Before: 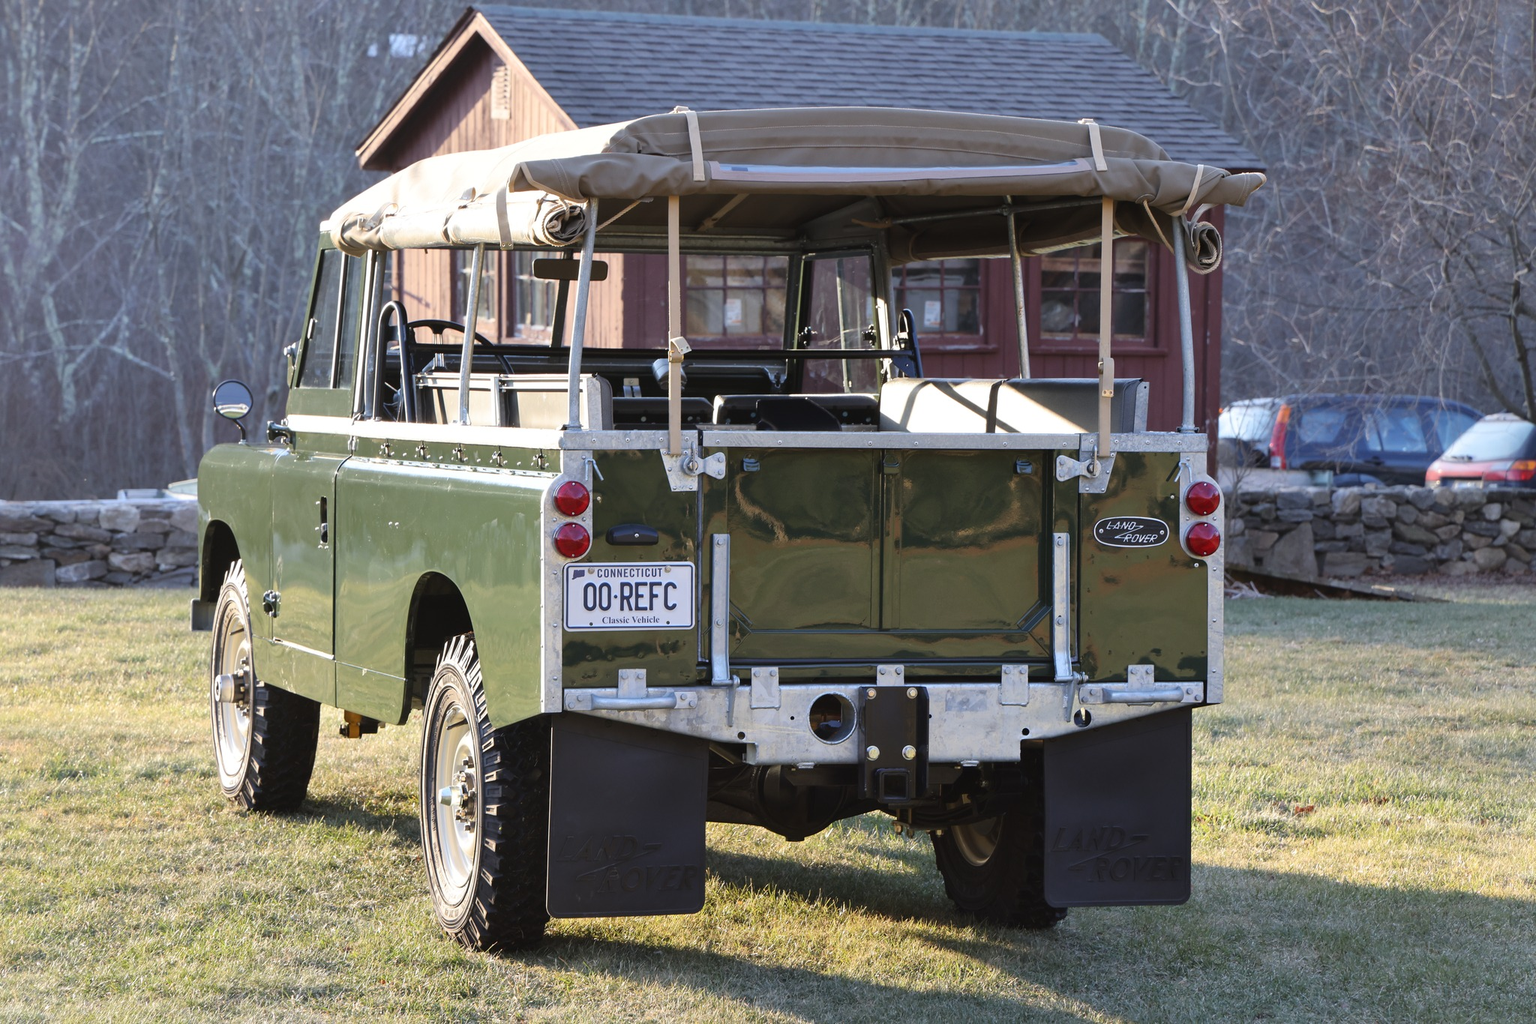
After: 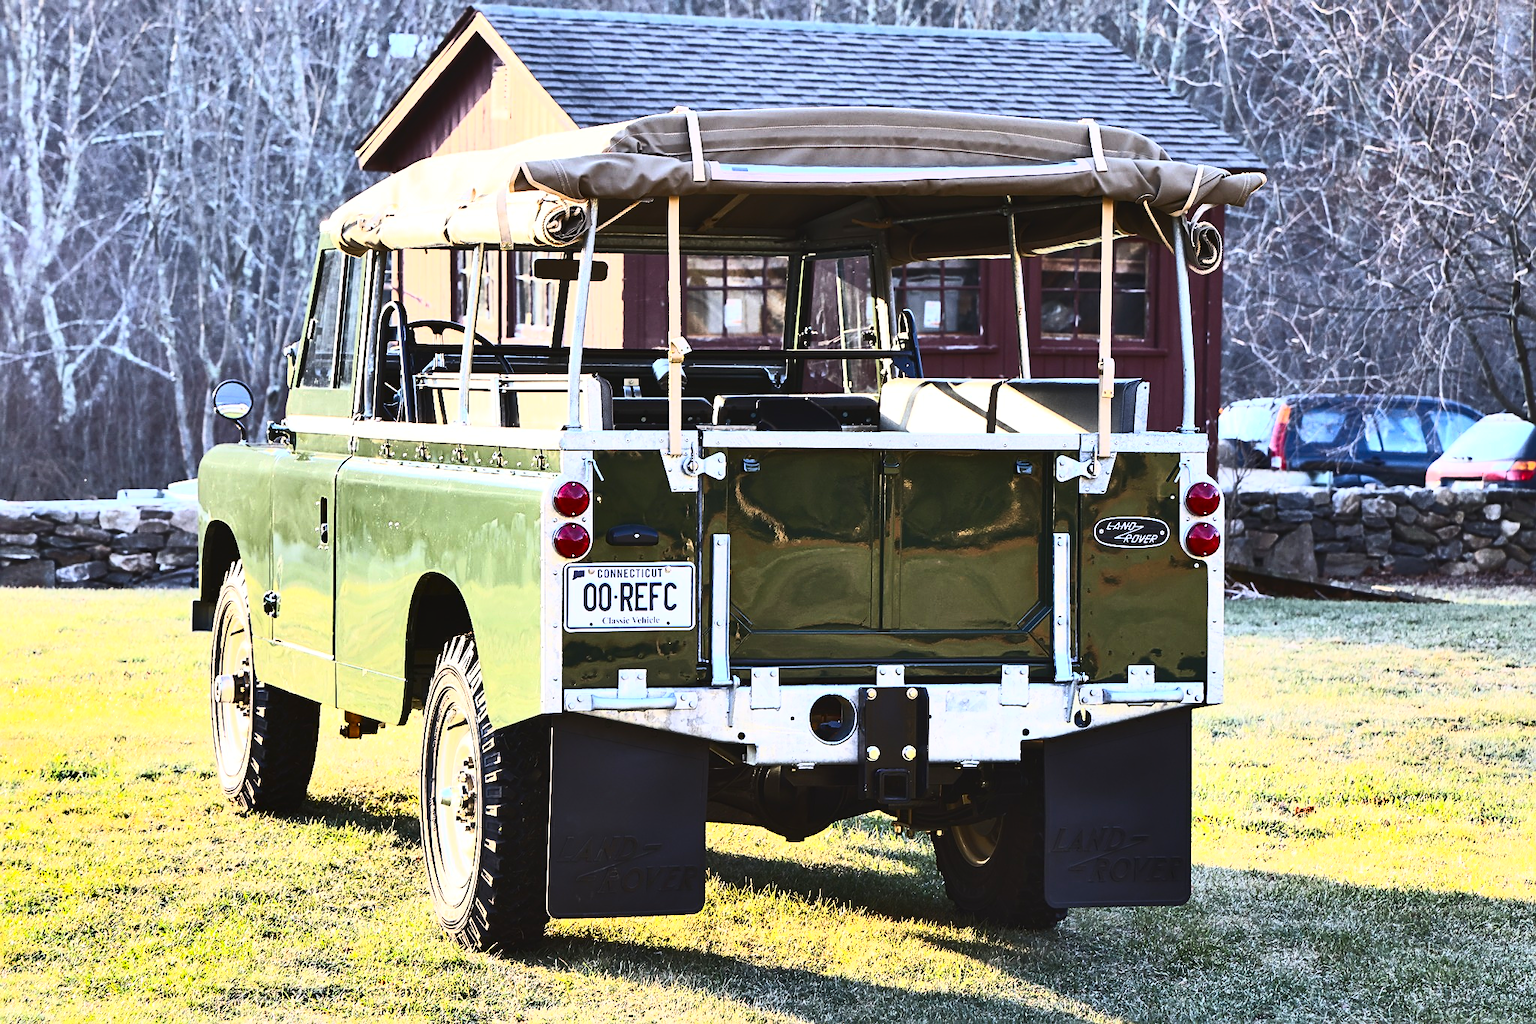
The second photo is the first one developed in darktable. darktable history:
local contrast: mode bilateral grid, contrast 10, coarseness 26, detail 111%, midtone range 0.2
contrast brightness saturation: contrast 0.83, brightness 0.603, saturation 0.571
tone curve: curves: ch0 [(0, 0) (0.003, 0.003) (0.011, 0.011) (0.025, 0.022) (0.044, 0.039) (0.069, 0.055) (0.1, 0.074) (0.136, 0.101) (0.177, 0.134) (0.224, 0.171) (0.277, 0.216) (0.335, 0.277) (0.399, 0.345) (0.468, 0.427) (0.543, 0.526) (0.623, 0.636) (0.709, 0.731) (0.801, 0.822) (0.898, 0.917) (1, 1)], color space Lab, linked channels, preserve colors none
sharpen: amount 0.493
color correction: highlights b* 0.033
shadows and highlights: shadows 58.92, highlights -60.44, soften with gaussian
